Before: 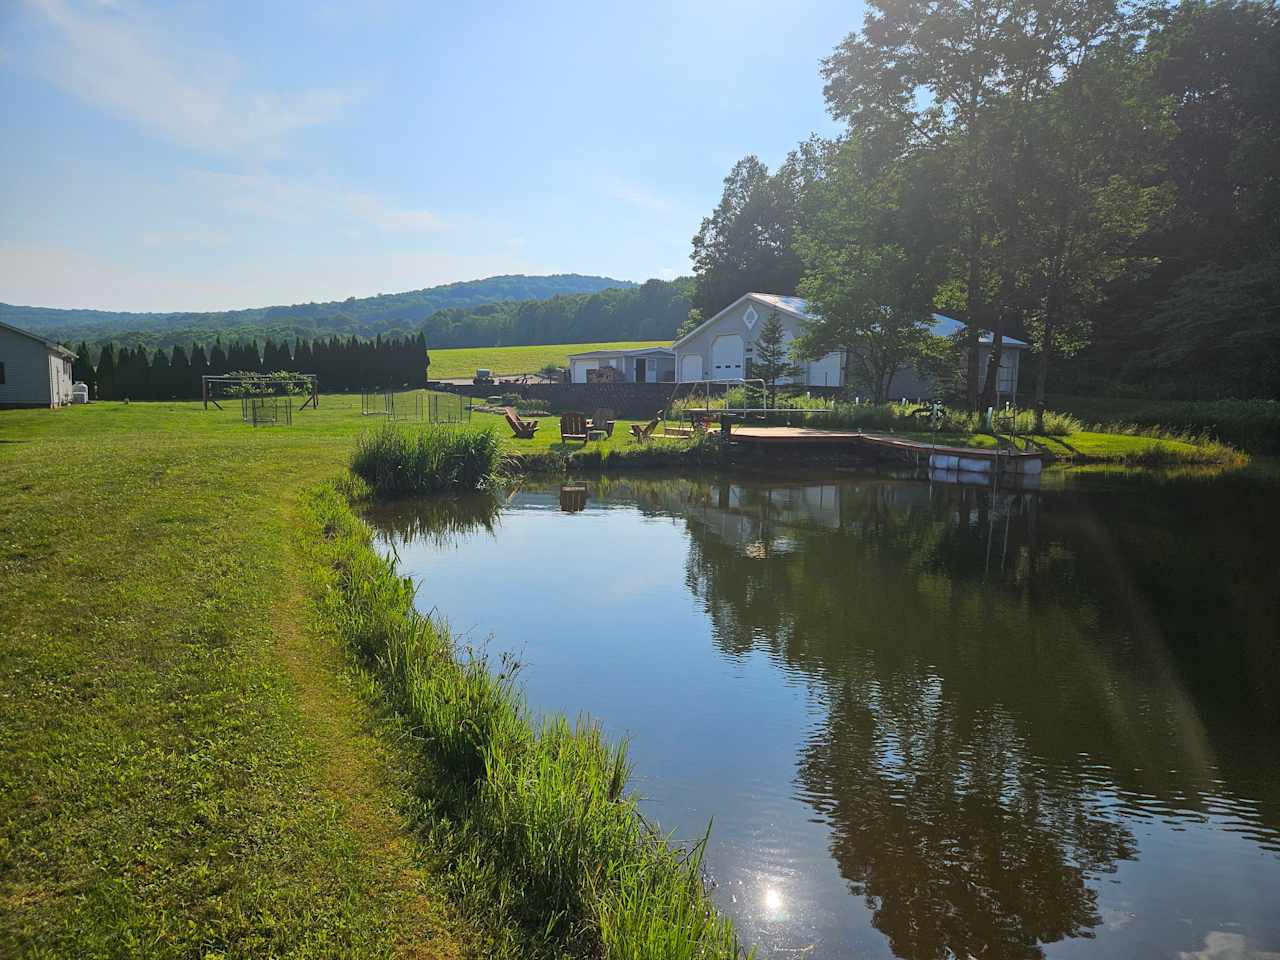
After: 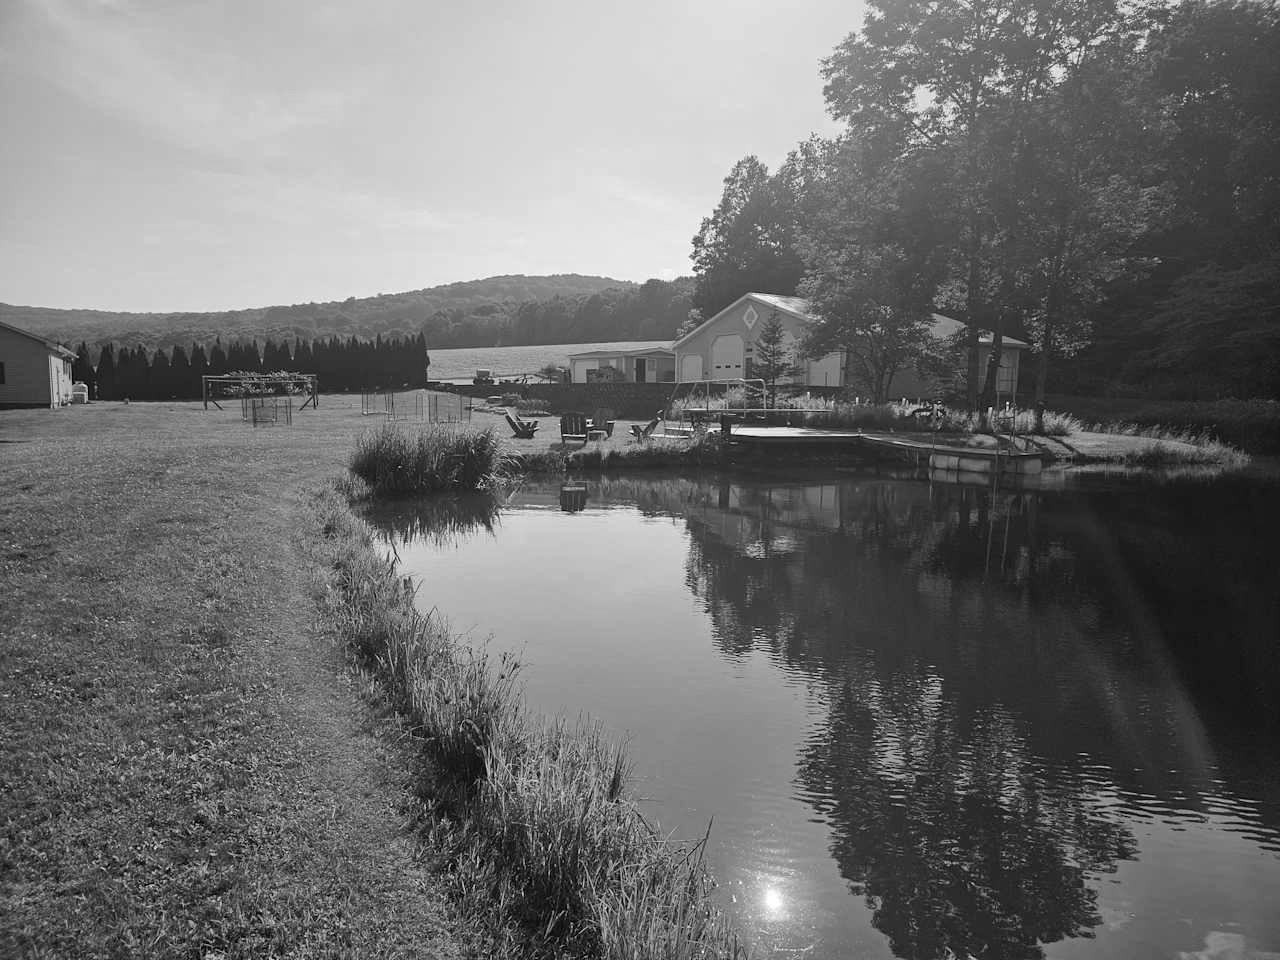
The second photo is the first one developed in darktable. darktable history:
color correction: highlights a* 5.59, highlights b* 5.24, saturation 0.68
monochrome: on, module defaults
